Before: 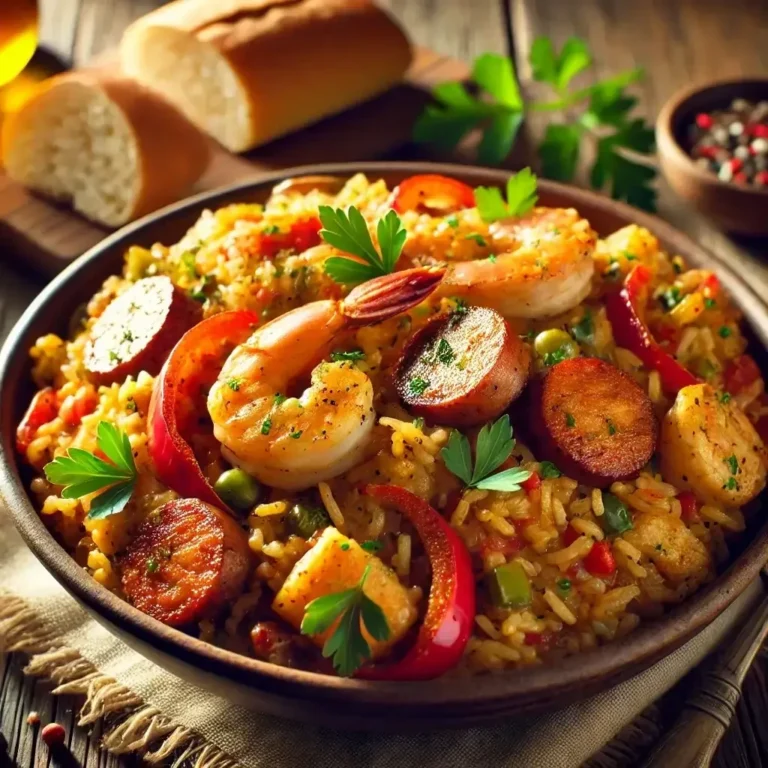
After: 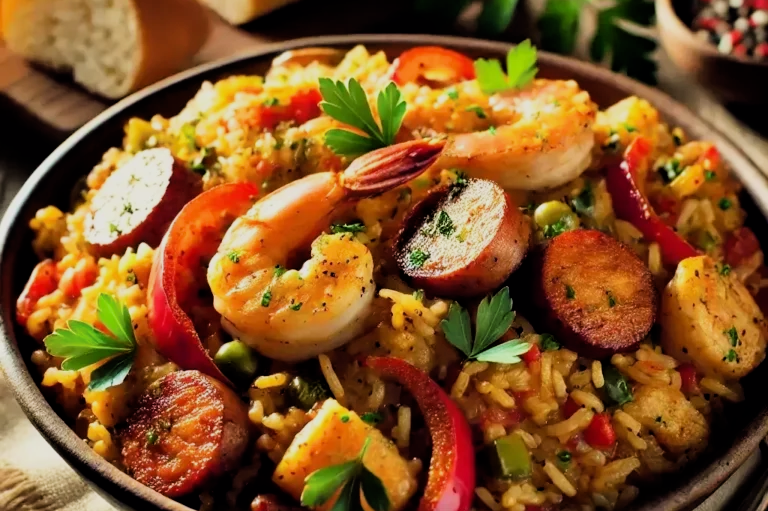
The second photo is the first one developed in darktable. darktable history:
bloom: size 9%, threshold 100%, strength 7%
filmic rgb: black relative exposure -5 EV, hardness 2.88, contrast 1.3
crop: top 16.727%, bottom 16.727%
